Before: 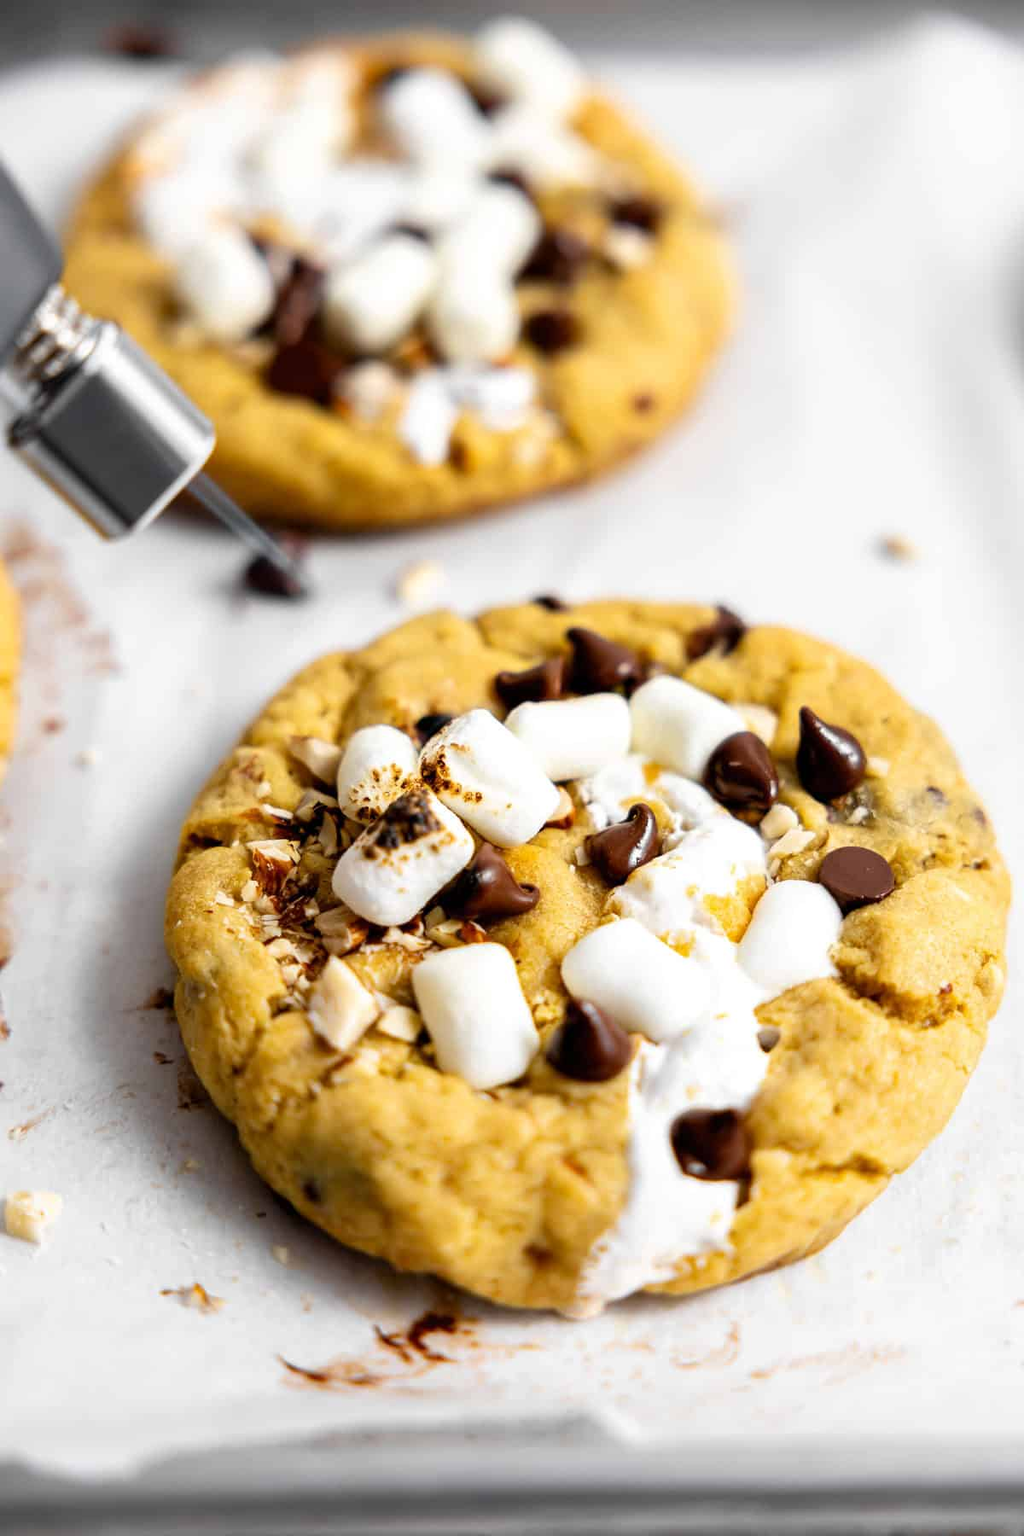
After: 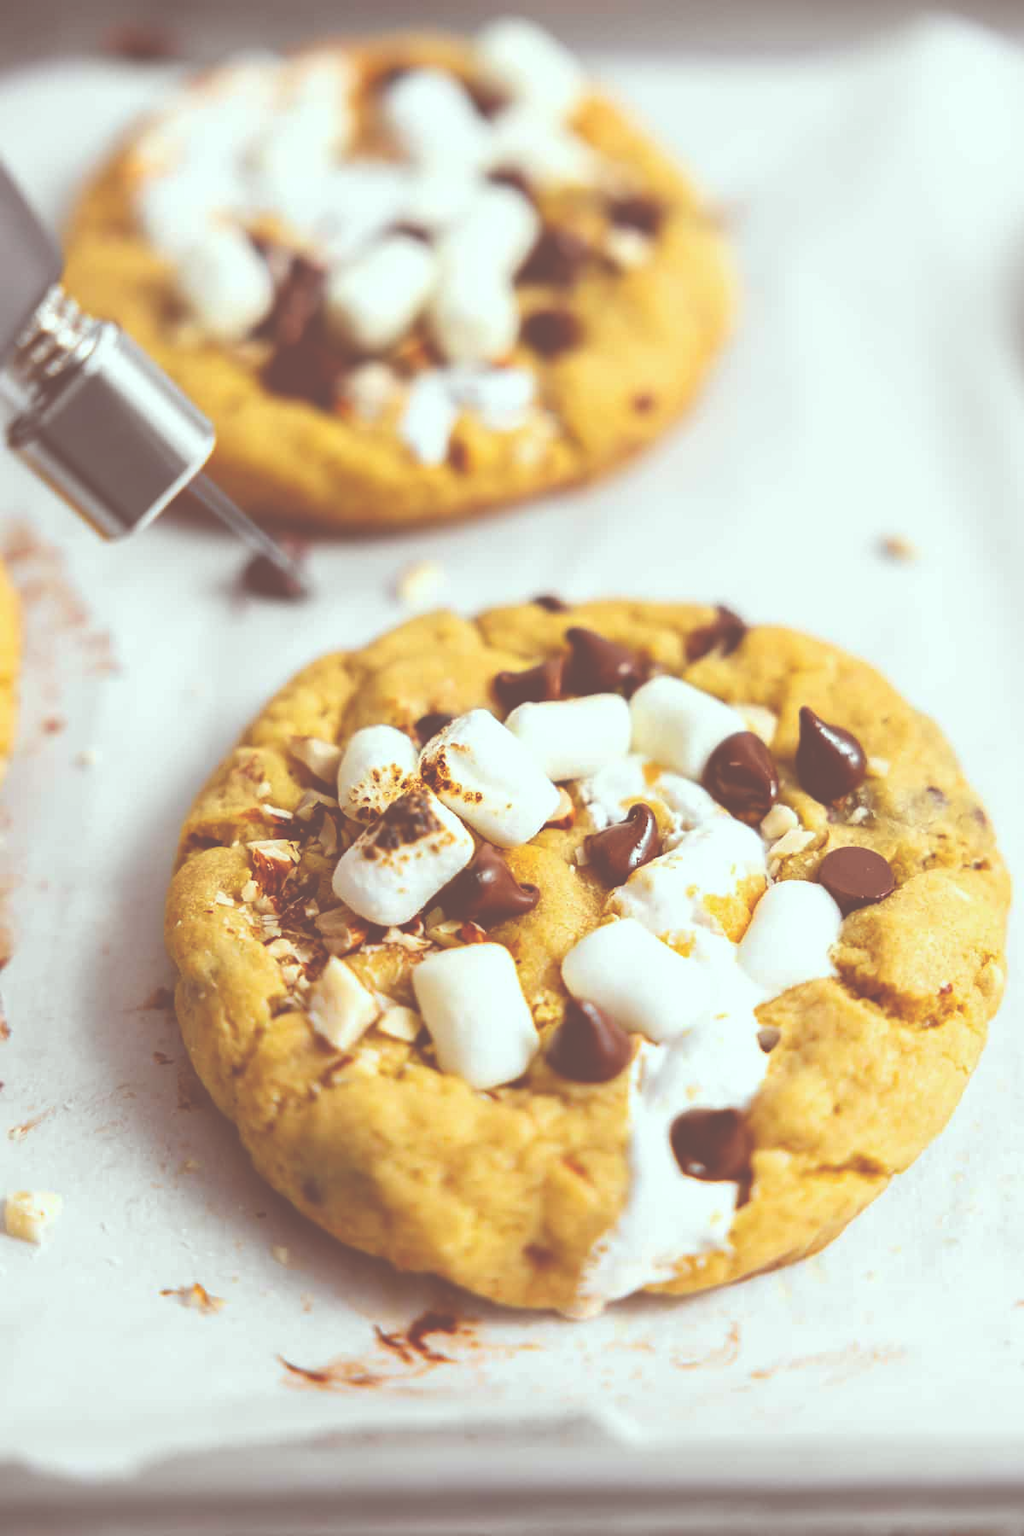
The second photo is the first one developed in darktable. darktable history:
exposure: black level correction -0.086, compensate exposure bias true, compensate highlight preservation false
color balance rgb: global offset › hue 169.52°, perceptual saturation grading › global saturation 0.124%, perceptual brilliance grading › global brilliance 2.929%, perceptual brilliance grading › highlights -3.243%, perceptual brilliance grading › shadows 3.588%, global vibrance 20.411%
color correction: highlights a* -6.97, highlights b* -0.147, shadows a* 20.16, shadows b* 11.03
